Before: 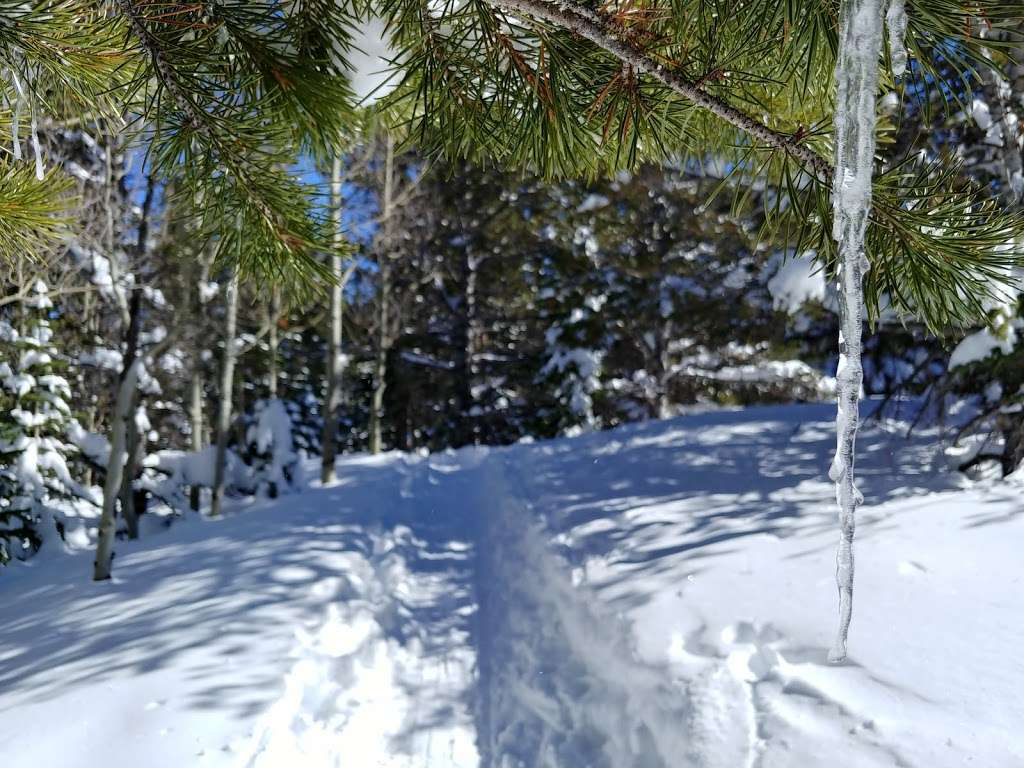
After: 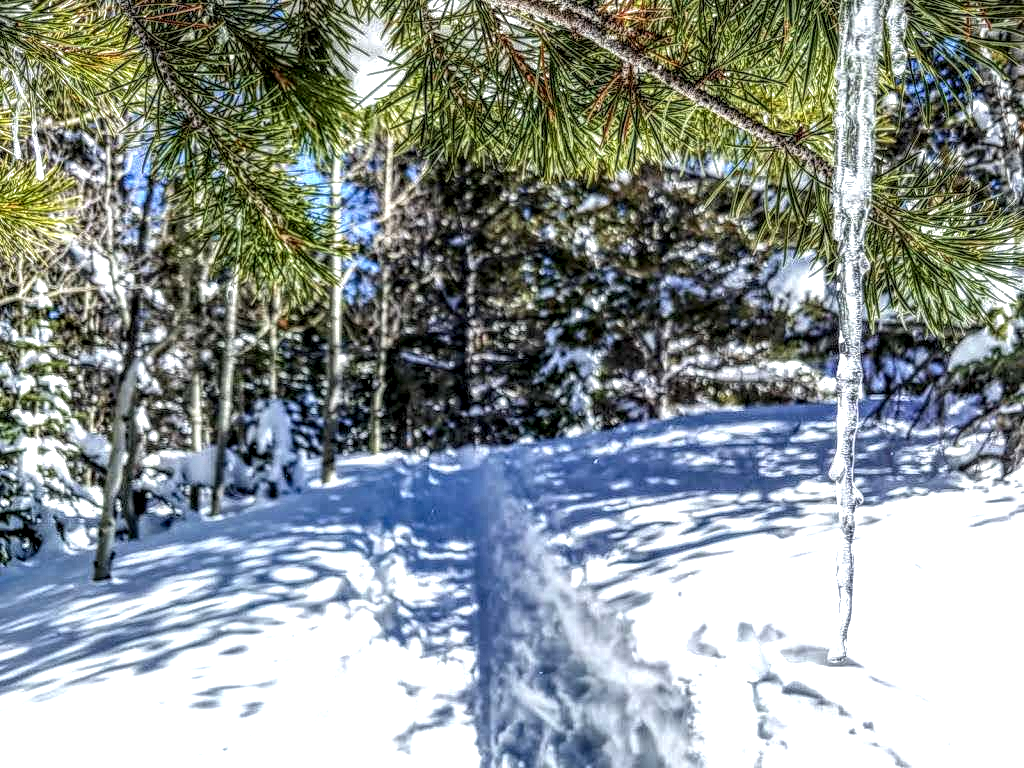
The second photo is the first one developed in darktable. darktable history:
local contrast: highlights 2%, shadows 1%, detail 299%, midtone range 0.294
exposure: exposure 0.773 EV, compensate highlight preservation false
